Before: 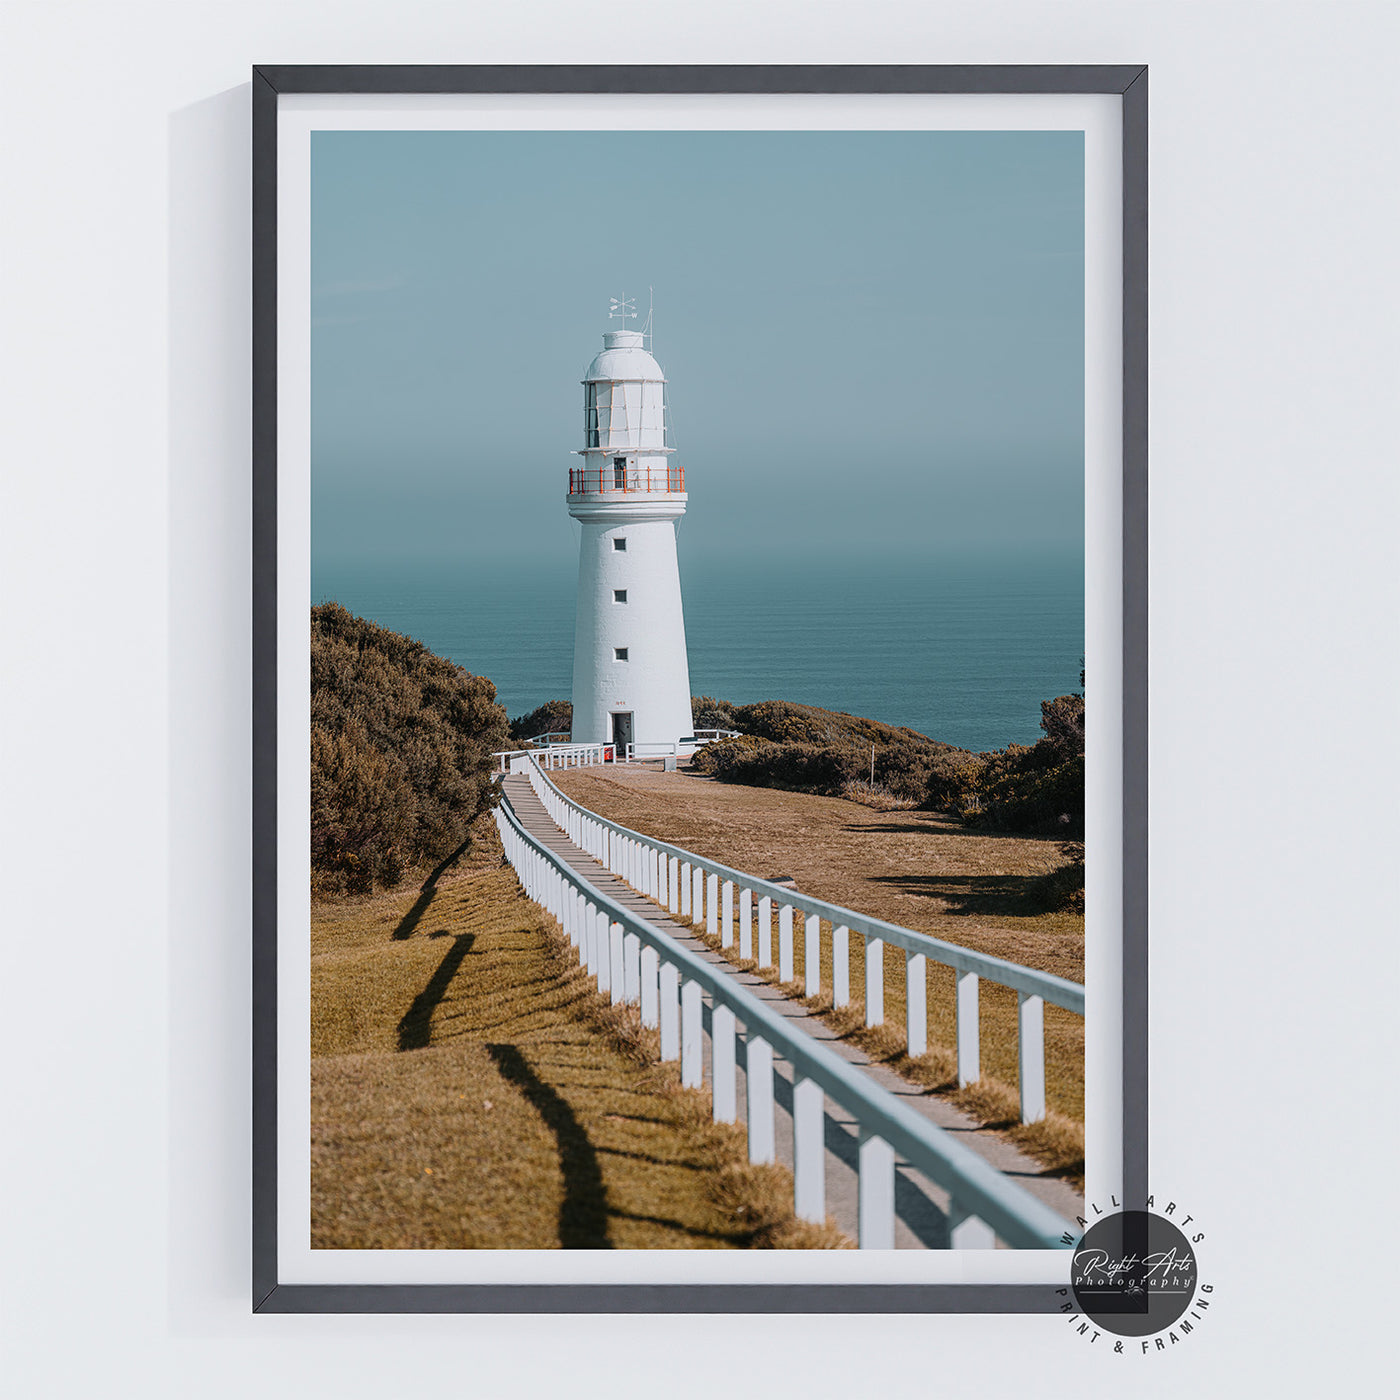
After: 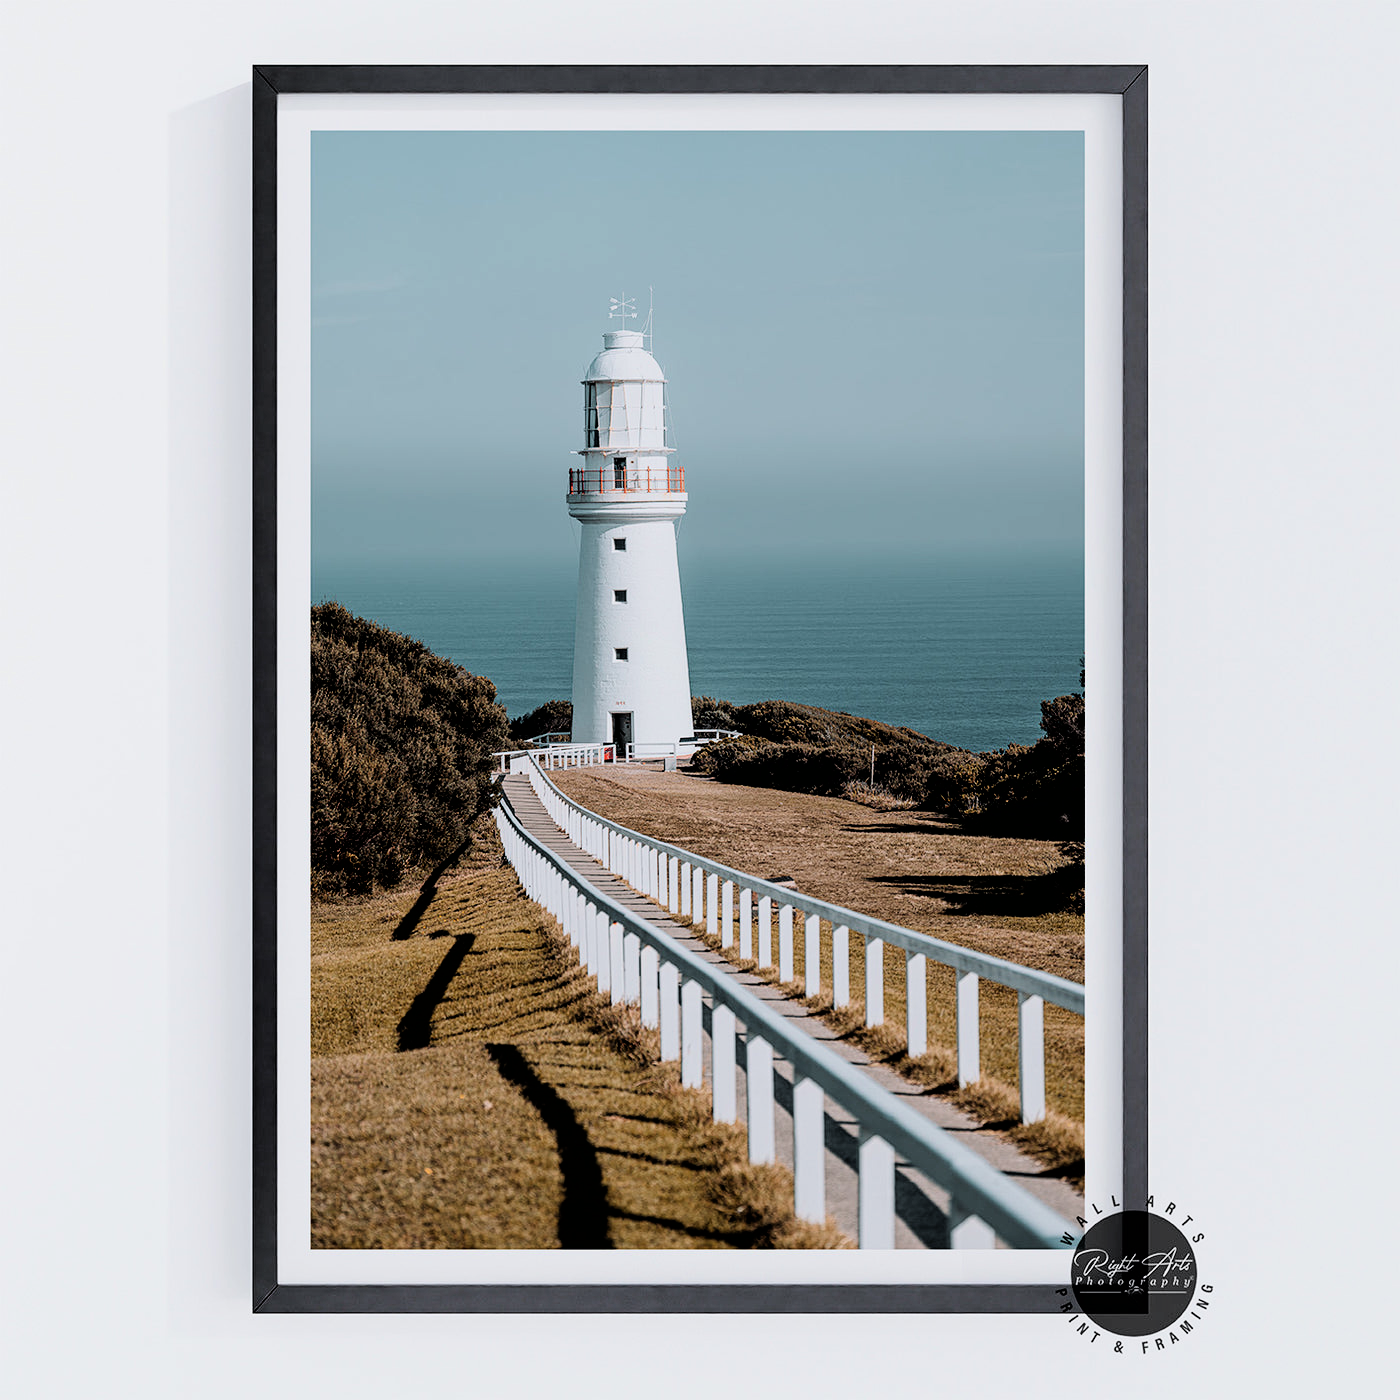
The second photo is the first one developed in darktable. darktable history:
filmic rgb: black relative exposure -4 EV, white relative exposure 3 EV, hardness 3.01, contrast 1.501, color science v6 (2022)
